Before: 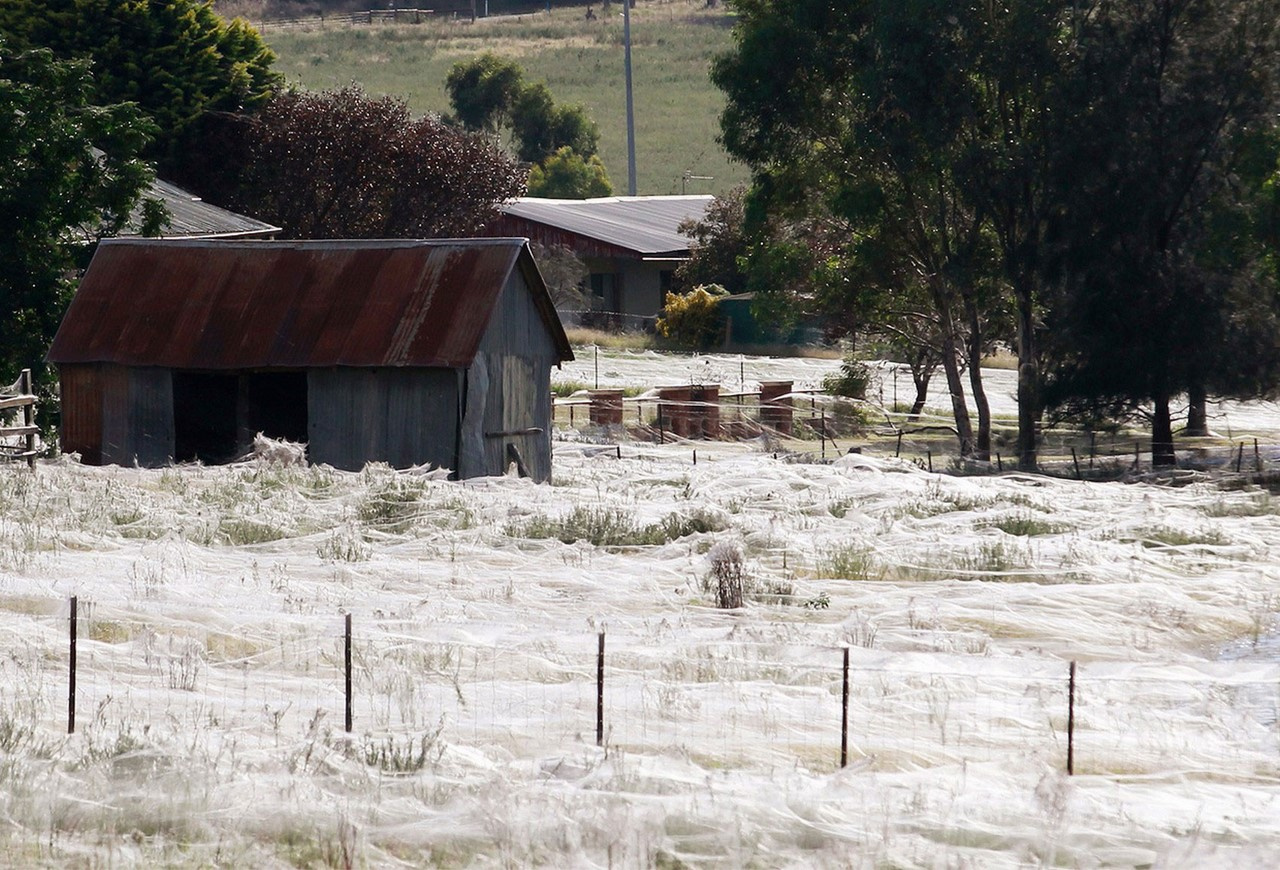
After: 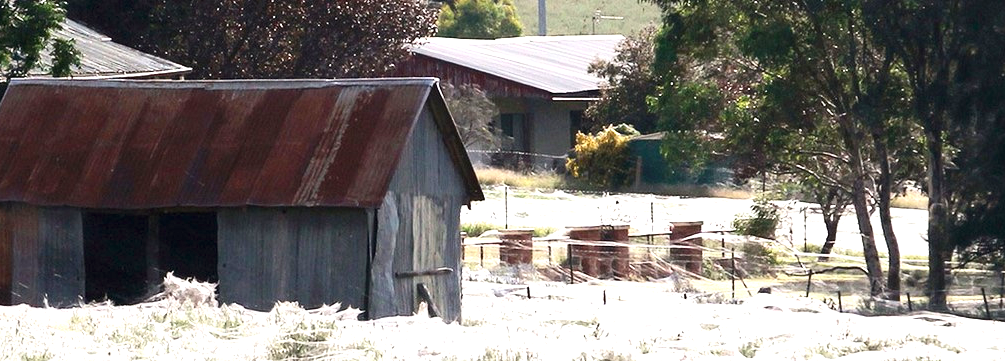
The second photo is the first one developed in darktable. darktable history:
contrast brightness saturation: contrast 0.15, brightness 0.05
crop: left 7.036%, top 18.398%, right 14.379%, bottom 40.043%
exposure: black level correction 0, exposure 1.2 EV, compensate exposure bias true, compensate highlight preservation false
